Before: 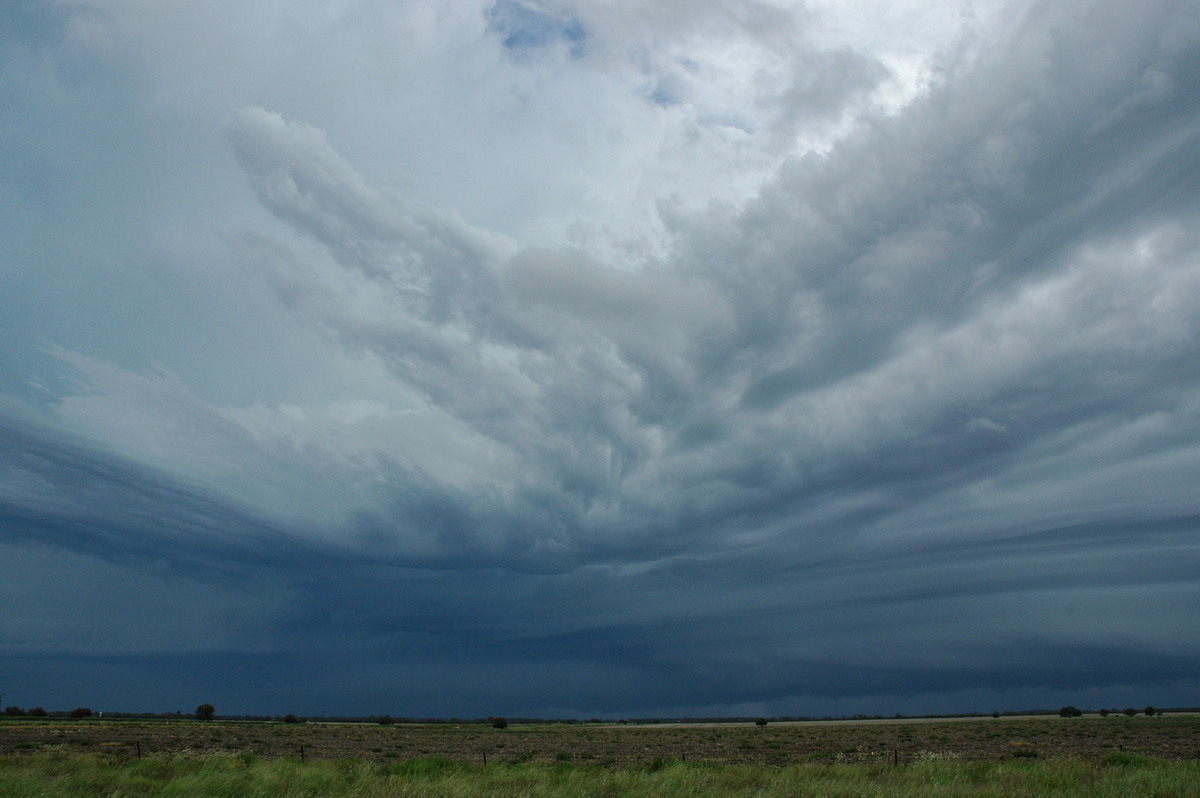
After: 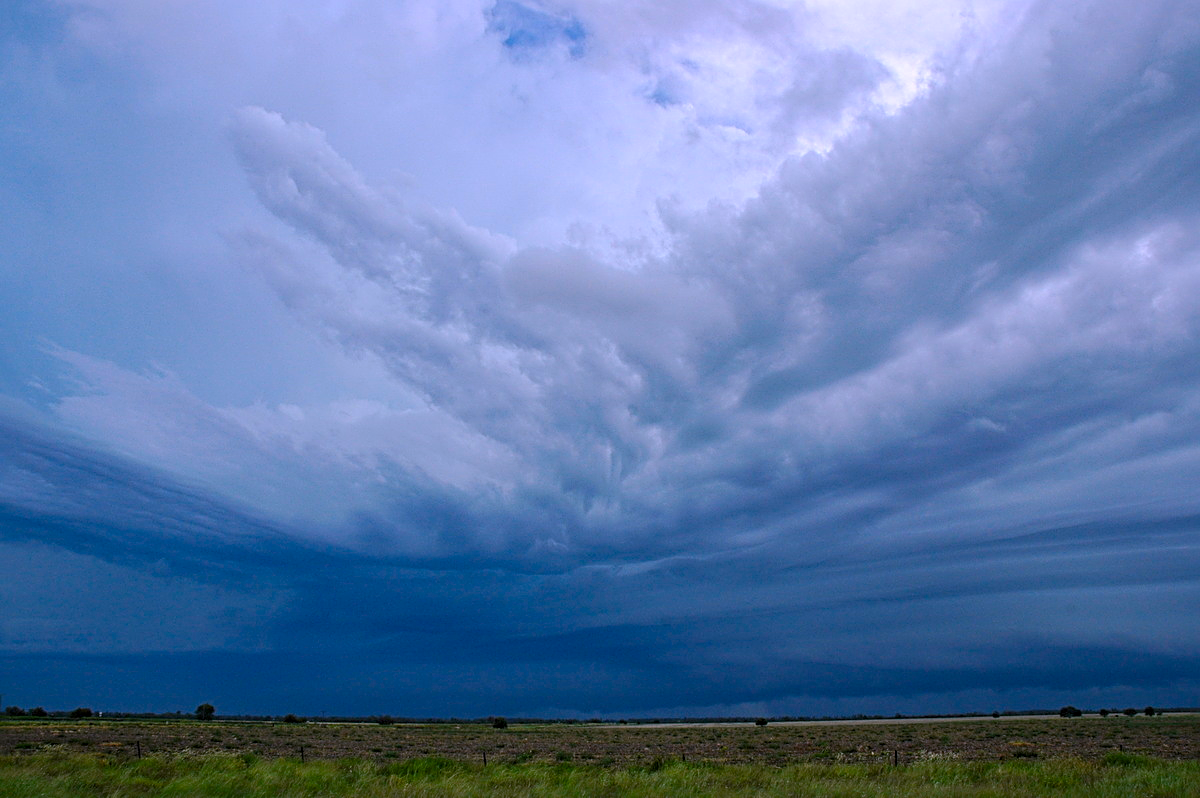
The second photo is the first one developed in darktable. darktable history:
color balance rgb: linear chroma grading › global chroma 15%, perceptual saturation grading › global saturation 30%
sharpen: radius 4
white balance: red 1.042, blue 1.17
